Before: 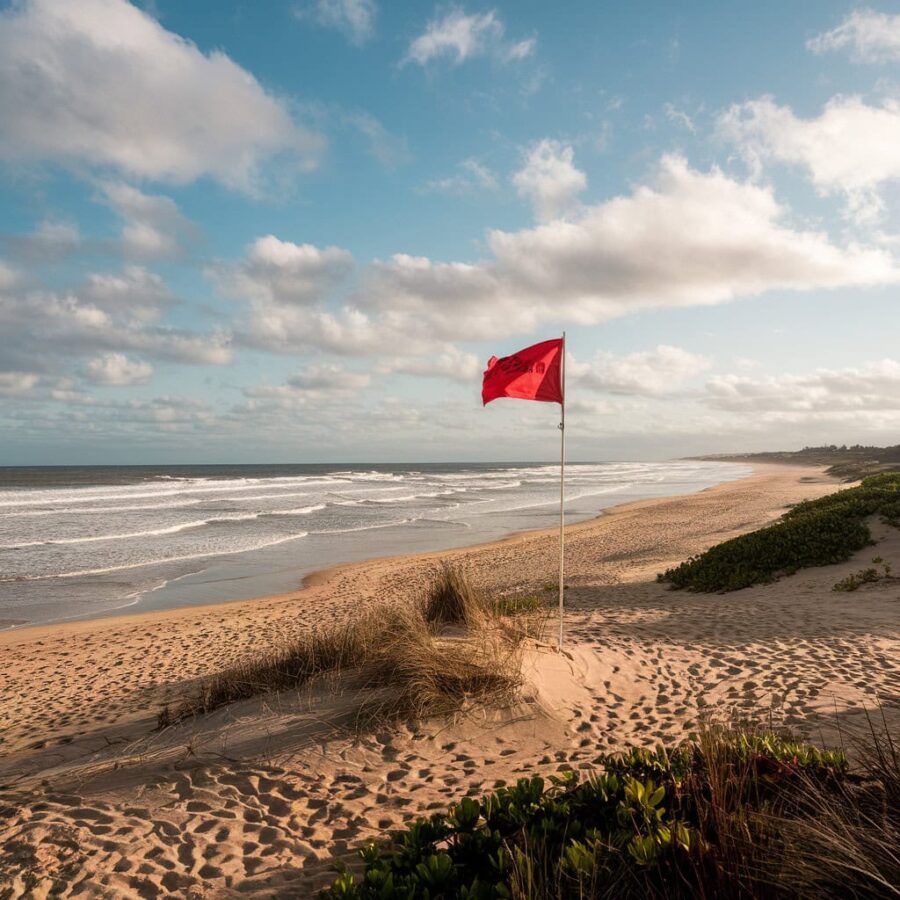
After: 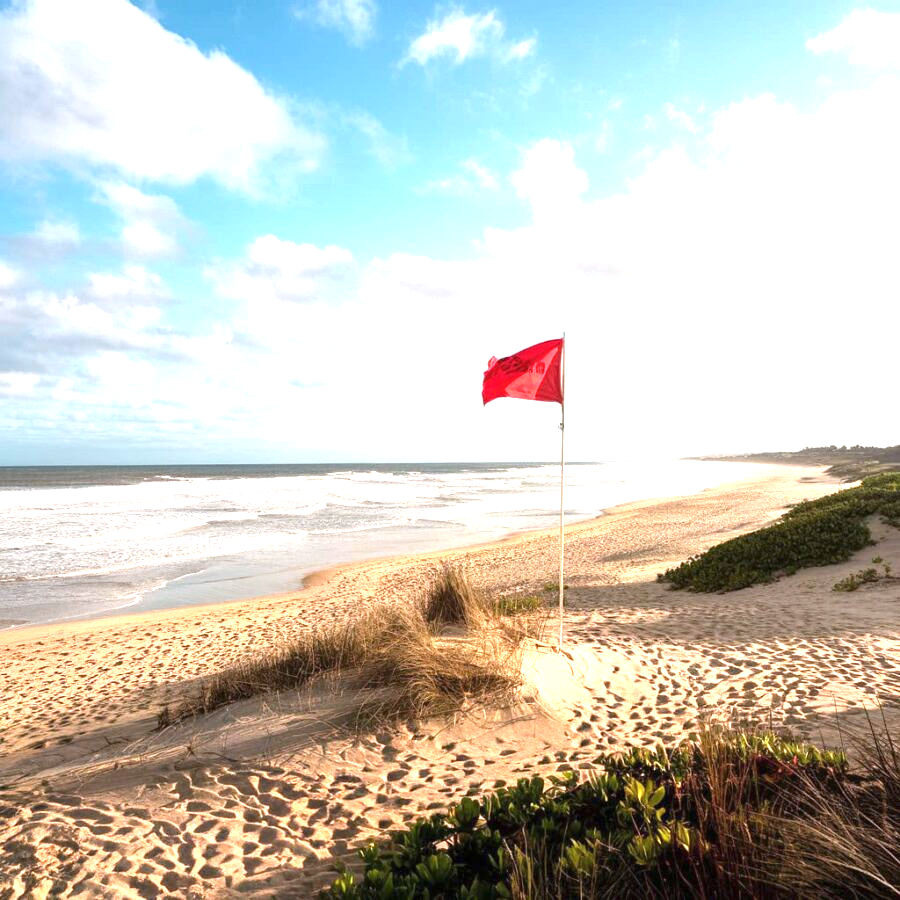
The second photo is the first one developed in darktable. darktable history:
exposure: black level correction 0, exposure 1.45 EV, compensate exposure bias true, compensate highlight preservation false
white balance: red 0.974, blue 1.044
color balance rgb: on, module defaults
